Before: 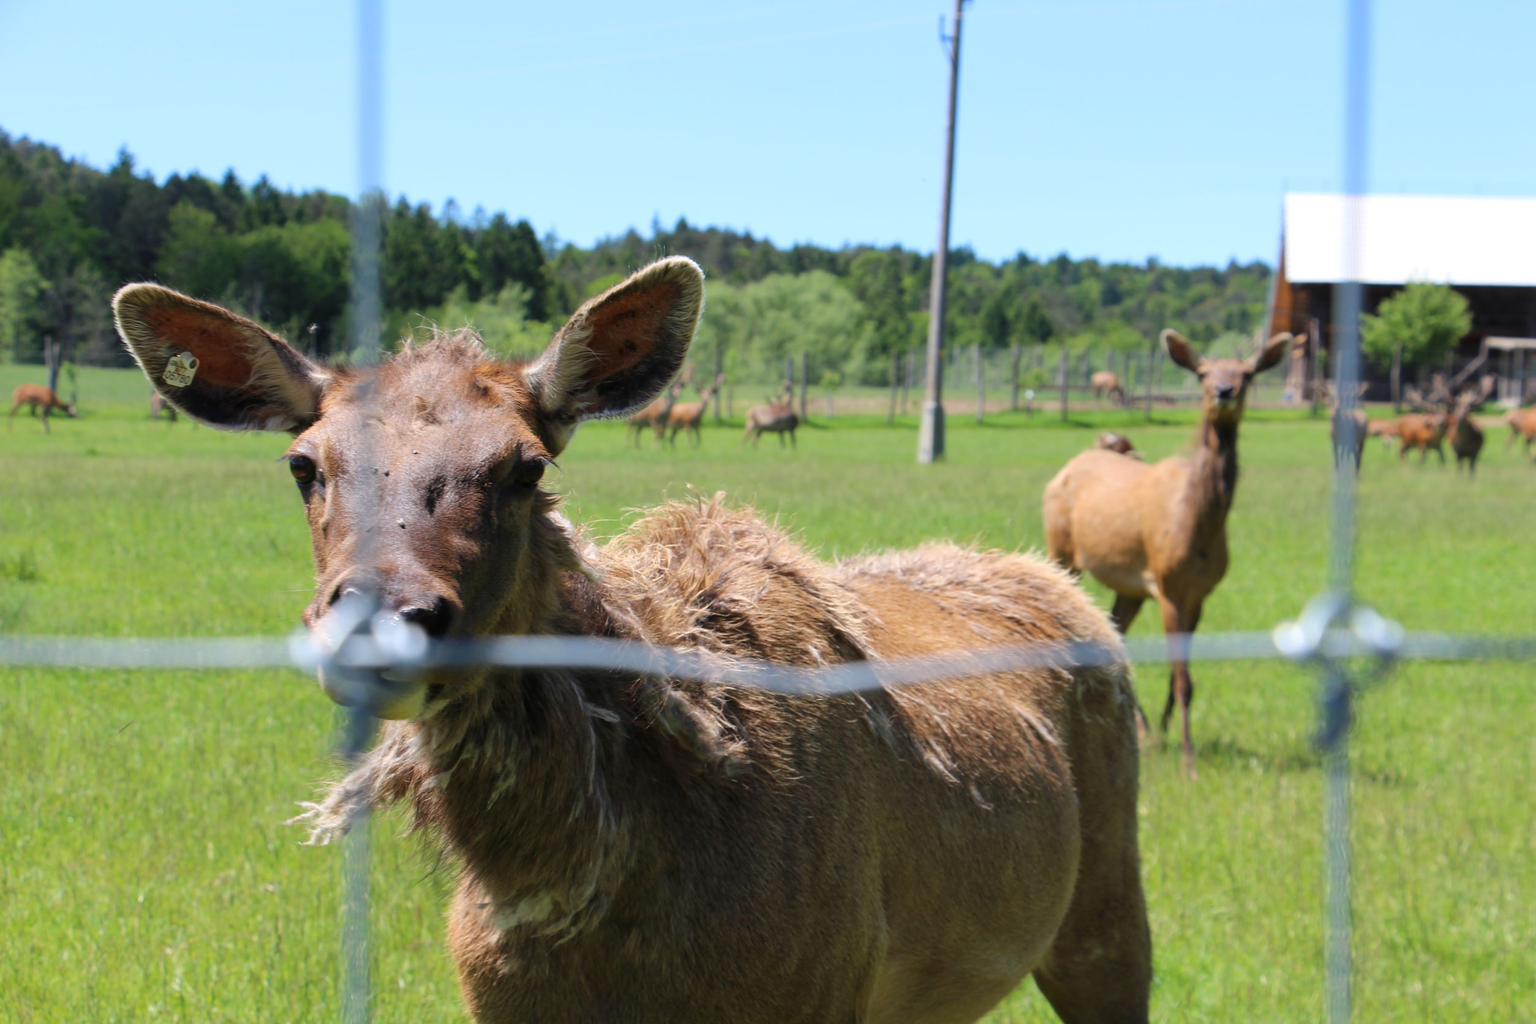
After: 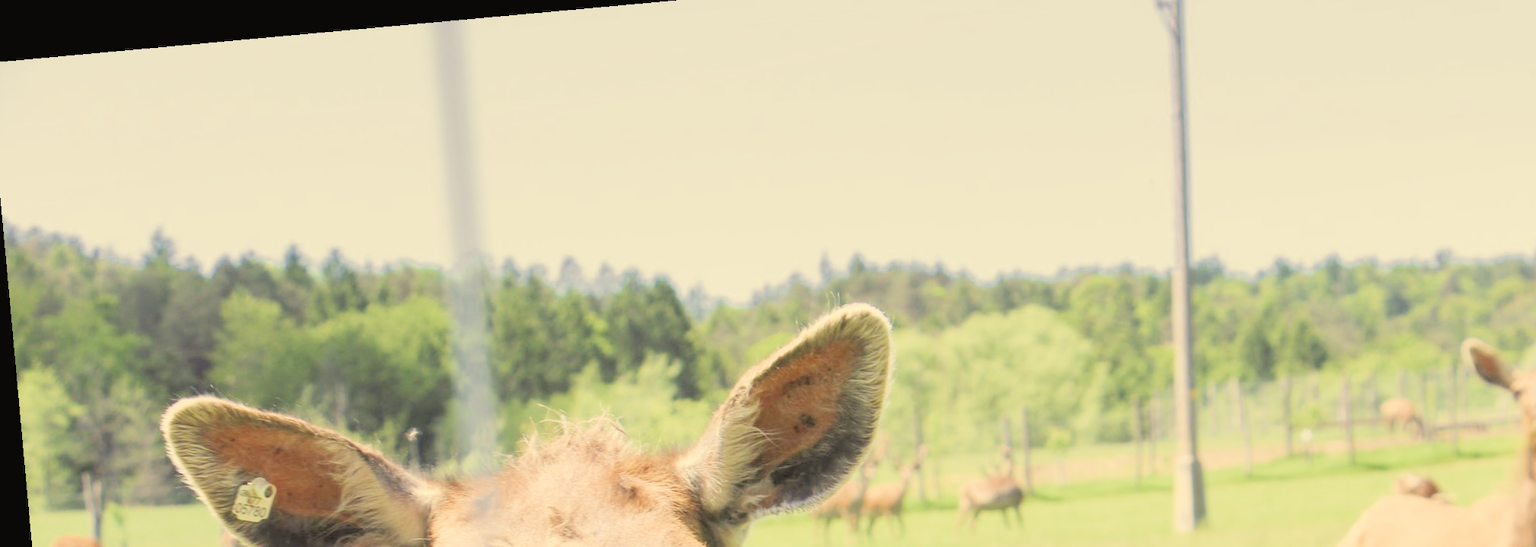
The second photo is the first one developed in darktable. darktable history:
contrast brightness saturation: contrast -0.05, saturation -0.41
exposure: exposure 0.2 EV, compensate highlight preservation false
rotate and perspective: rotation -5.2°, automatic cropping off
crop: left 0.579%, top 7.627%, right 23.167%, bottom 54.275%
filmic rgb: middle gray luminance 2.5%, black relative exposure -10 EV, white relative exposure 7 EV, threshold 6 EV, dynamic range scaling 10%, target black luminance 0%, hardness 3.19, latitude 44.39%, contrast 0.682, highlights saturation mix 5%, shadows ↔ highlights balance 13.63%, add noise in highlights 0, color science v3 (2019), use custom middle-gray values true, iterations of high-quality reconstruction 0, contrast in highlights soft, enable highlight reconstruction true
color correction: highlights a* 2.72, highlights b* 22.8
